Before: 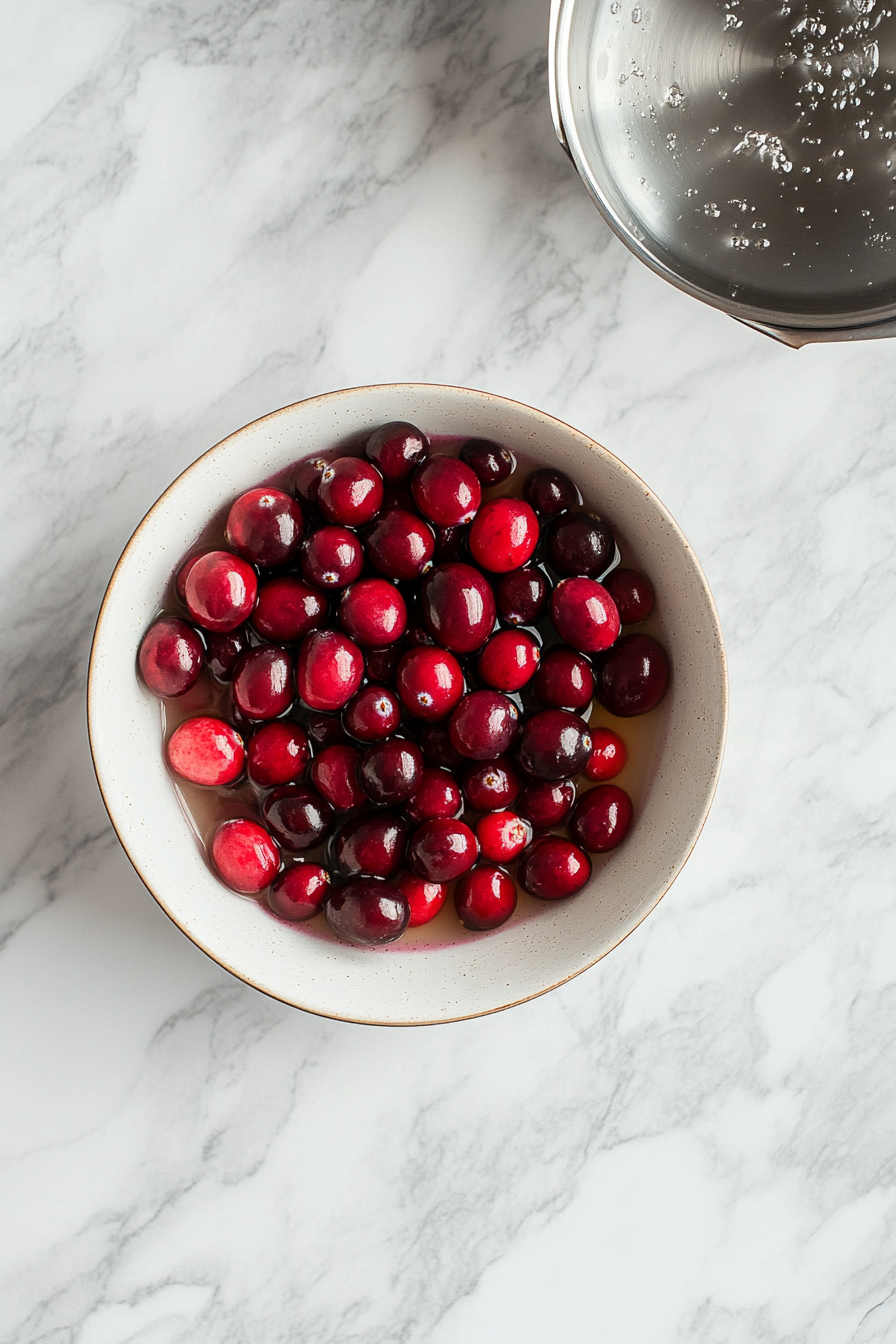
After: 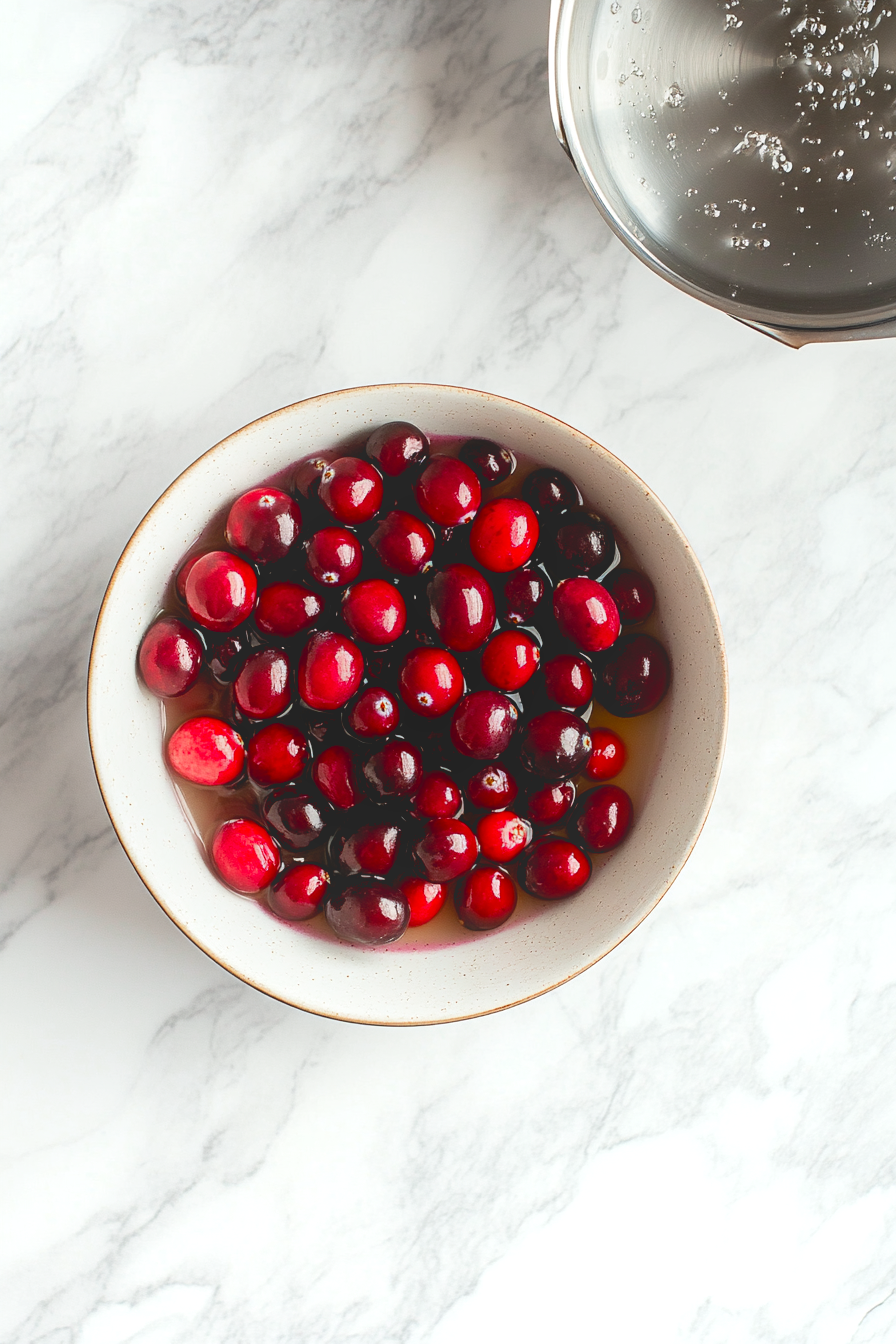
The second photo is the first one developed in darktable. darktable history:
exposure: black level correction 0.005, exposure 0.015 EV, compensate highlight preservation false
color zones: curves: ch0 [(0, 0.444) (0.143, 0.442) (0.286, 0.441) (0.429, 0.441) (0.571, 0.441) (0.714, 0.441) (0.857, 0.442) (1, 0.444)]
tone equalizer: -8 EV -0.412 EV, -7 EV -0.386 EV, -6 EV -0.366 EV, -5 EV -0.224 EV, -3 EV 0.193 EV, -2 EV 0.347 EV, -1 EV 0.384 EV, +0 EV 0.435 EV
local contrast: detail 70%
contrast brightness saturation: contrast 0.039, saturation 0.073
